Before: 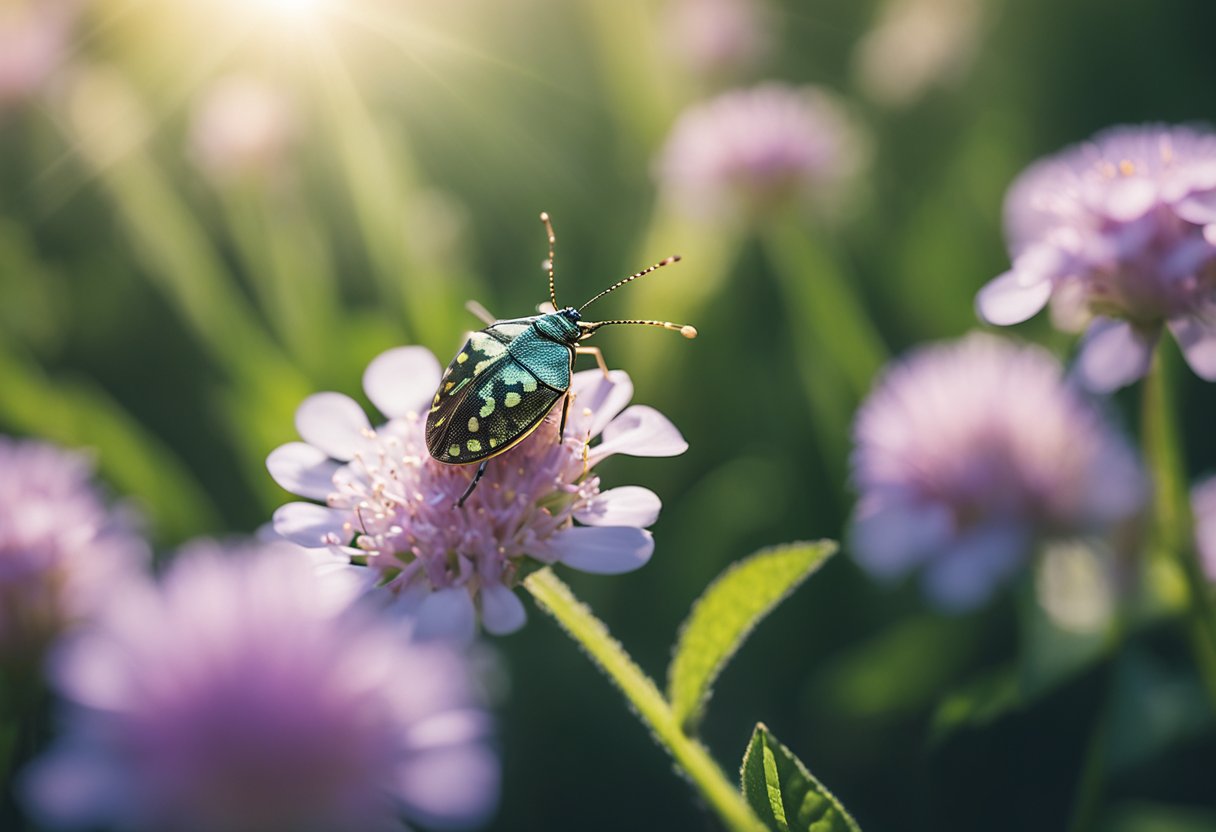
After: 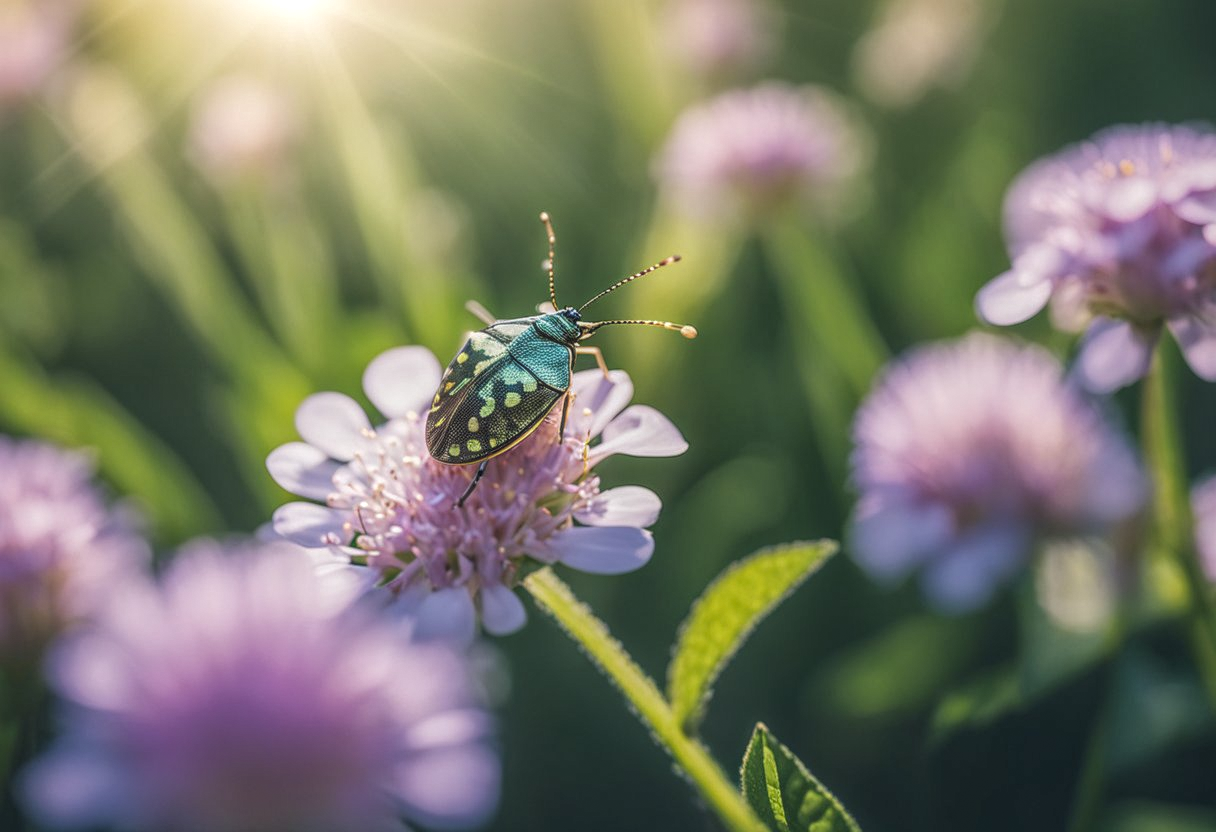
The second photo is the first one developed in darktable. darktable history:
local contrast: highlights 66%, shadows 33%, detail 166%, midtone range 0.2
grain: coarseness 0.81 ISO, strength 1.34%, mid-tones bias 0%
